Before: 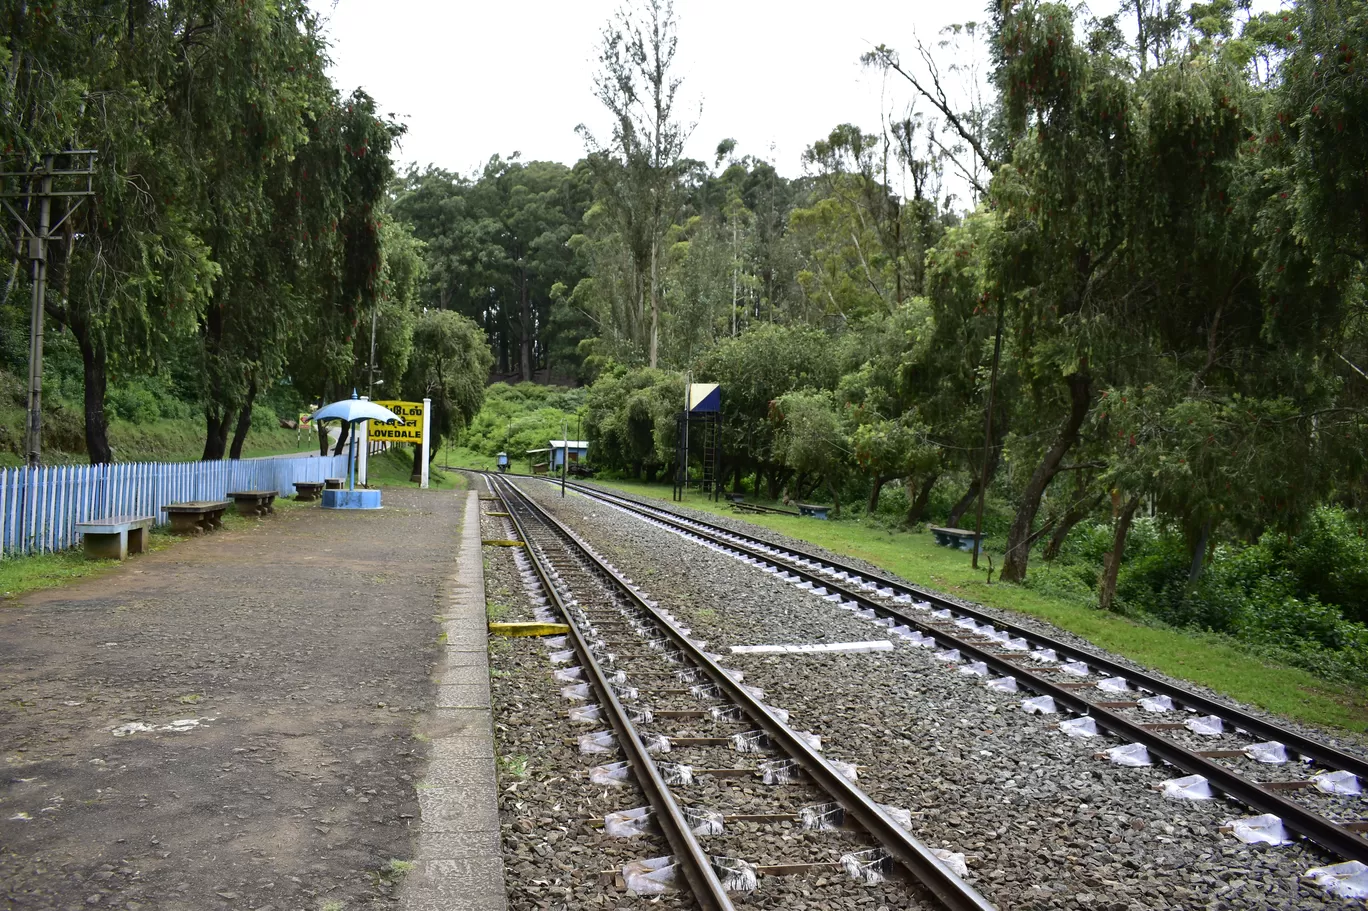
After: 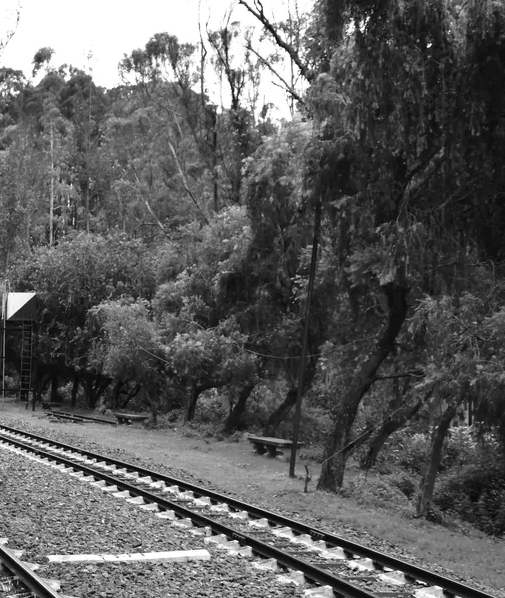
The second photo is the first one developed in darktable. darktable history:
crop and rotate: left 49.936%, top 10.094%, right 13.136%, bottom 24.256%
monochrome: on, module defaults
